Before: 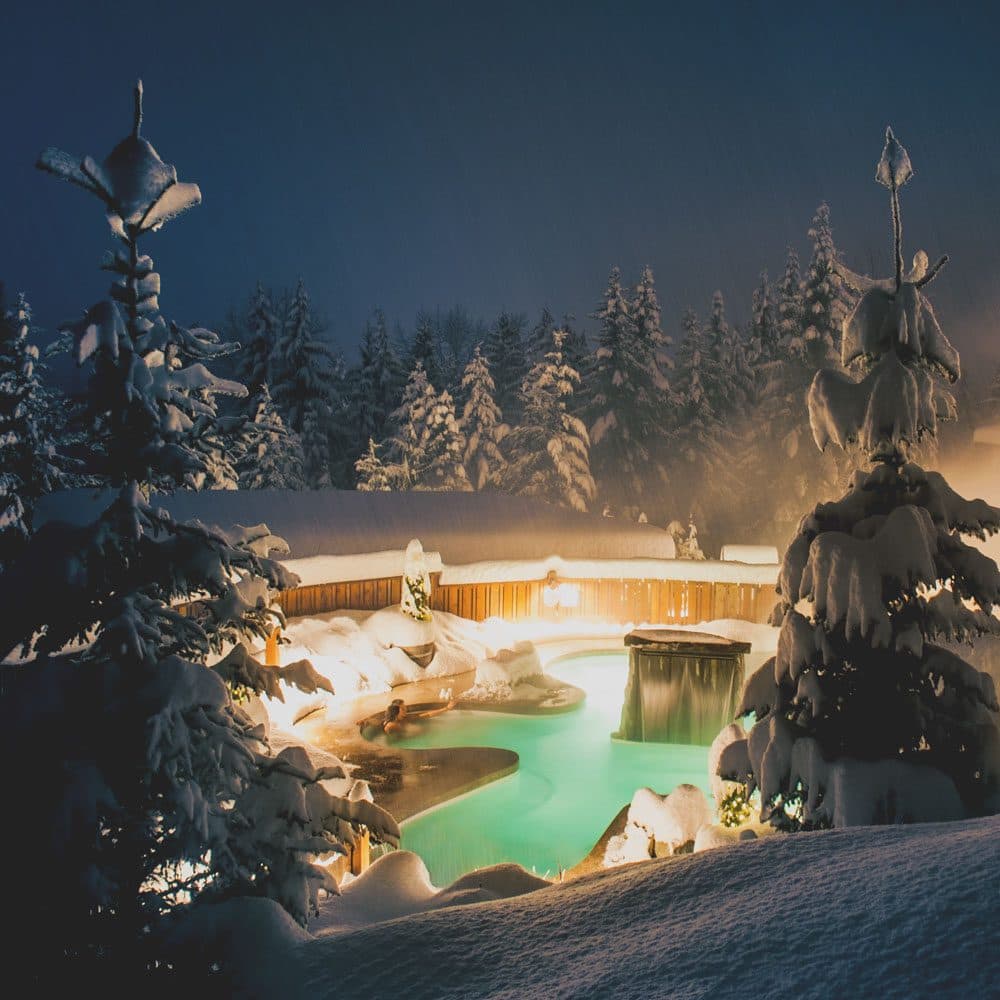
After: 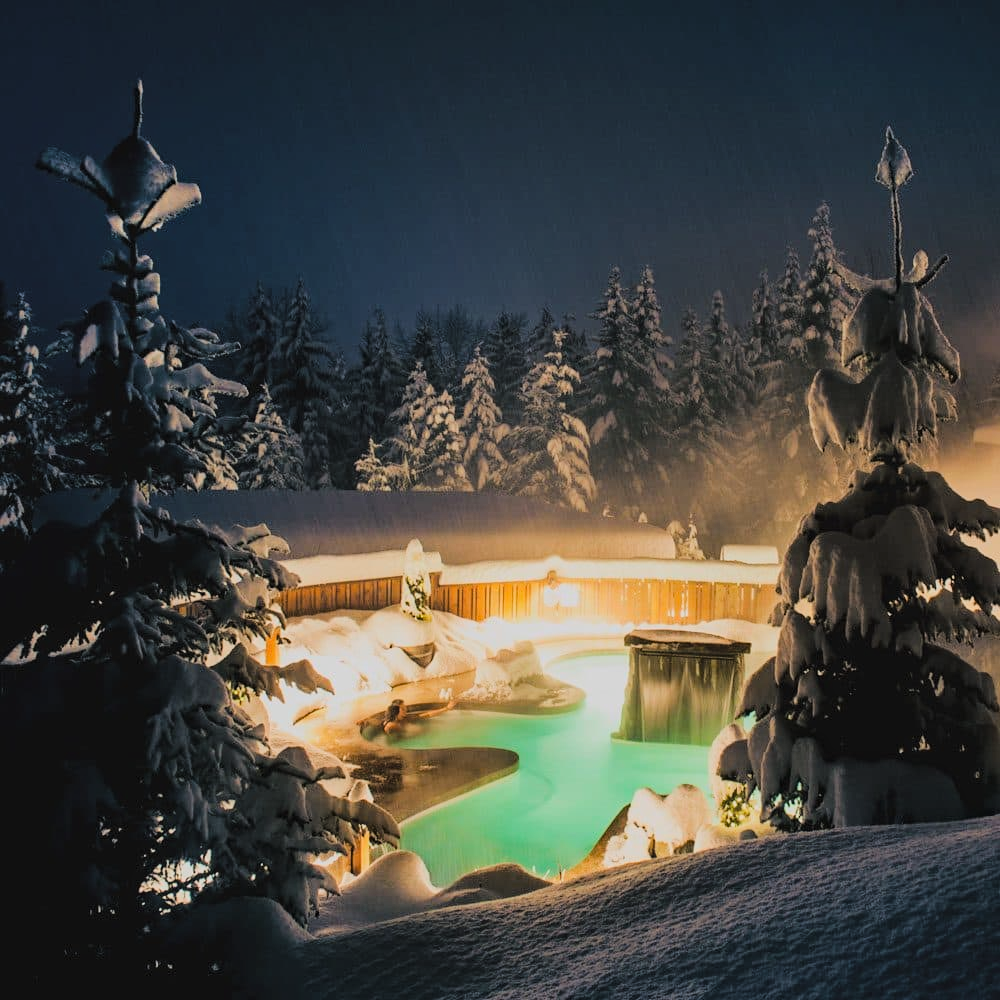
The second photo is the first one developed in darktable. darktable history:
tone curve: curves: ch0 [(0, 0) (0.049, 0.01) (0.154, 0.081) (0.491, 0.519) (0.748, 0.765) (1, 0.919)]; ch1 [(0, 0) (0.172, 0.123) (0.317, 0.272) (0.391, 0.424) (0.499, 0.497) (0.531, 0.541) (0.615, 0.608) (0.741, 0.783) (1, 1)]; ch2 [(0, 0) (0.411, 0.424) (0.483, 0.478) (0.546, 0.532) (0.652, 0.633) (1, 1)], color space Lab, linked channels, preserve colors none
haze removal: adaptive false
